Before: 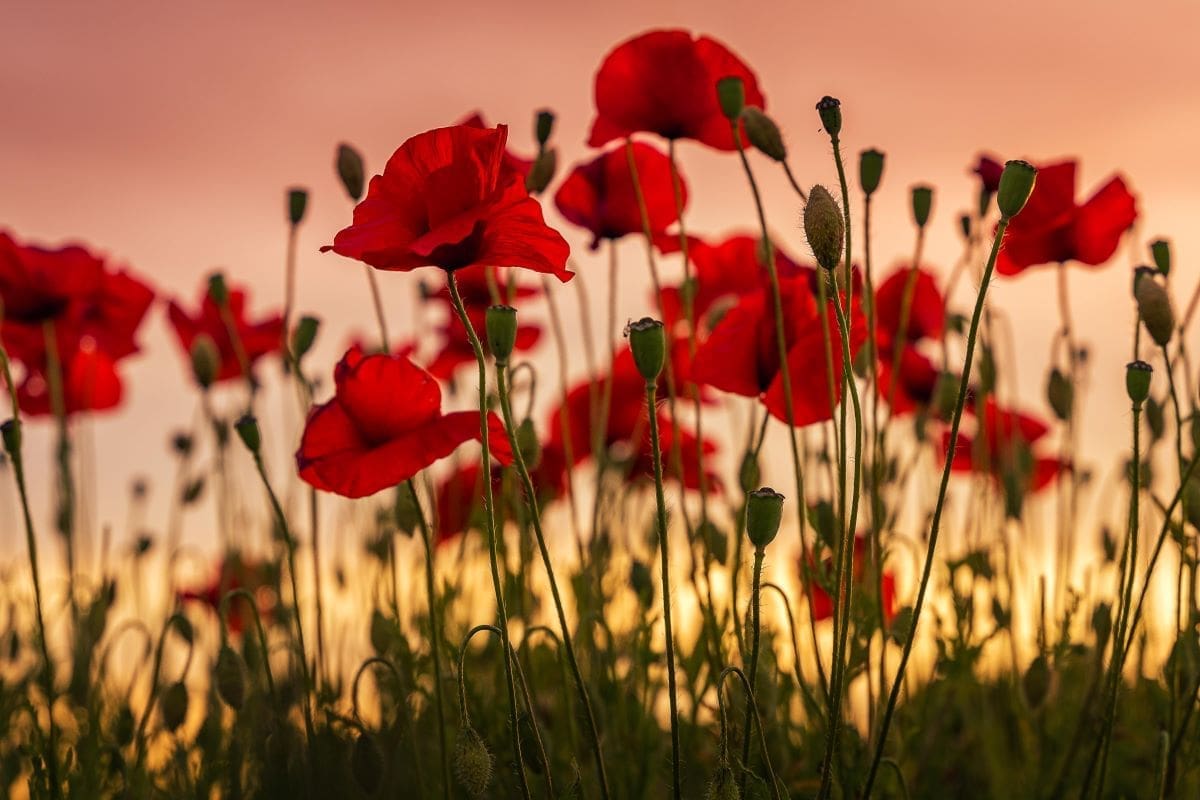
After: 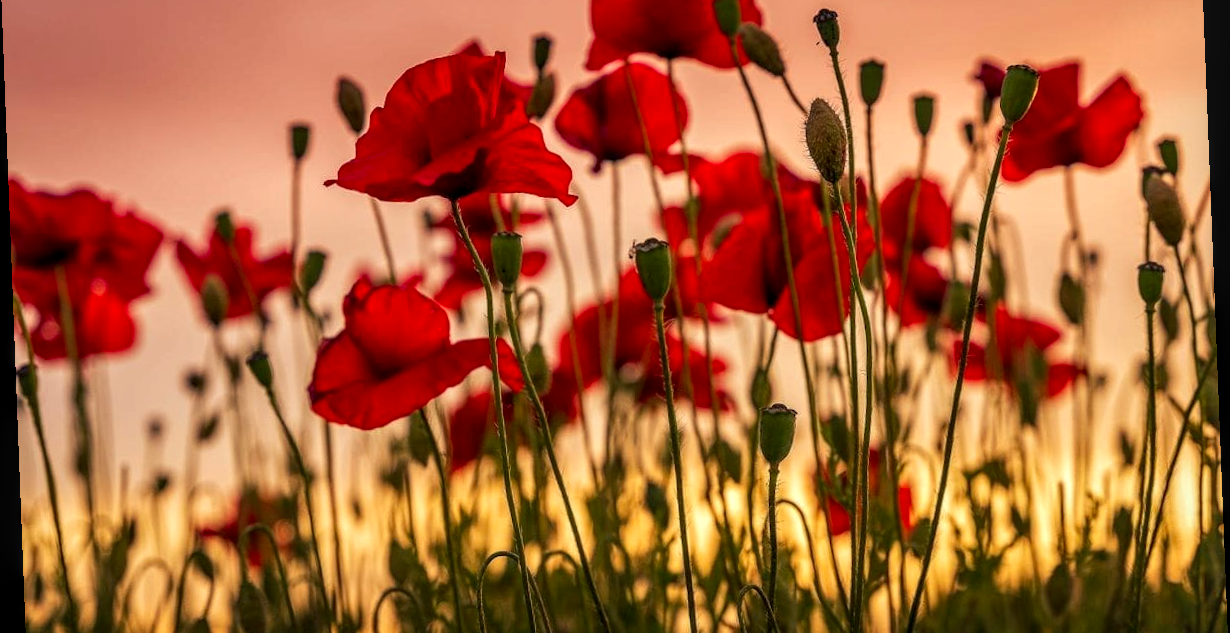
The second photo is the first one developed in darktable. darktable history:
rotate and perspective: rotation -2.22°, lens shift (horizontal) -0.022, automatic cropping off
local contrast: detail 130%
crop and rotate: top 12.5%, bottom 12.5%
contrast brightness saturation: saturation 0.13
